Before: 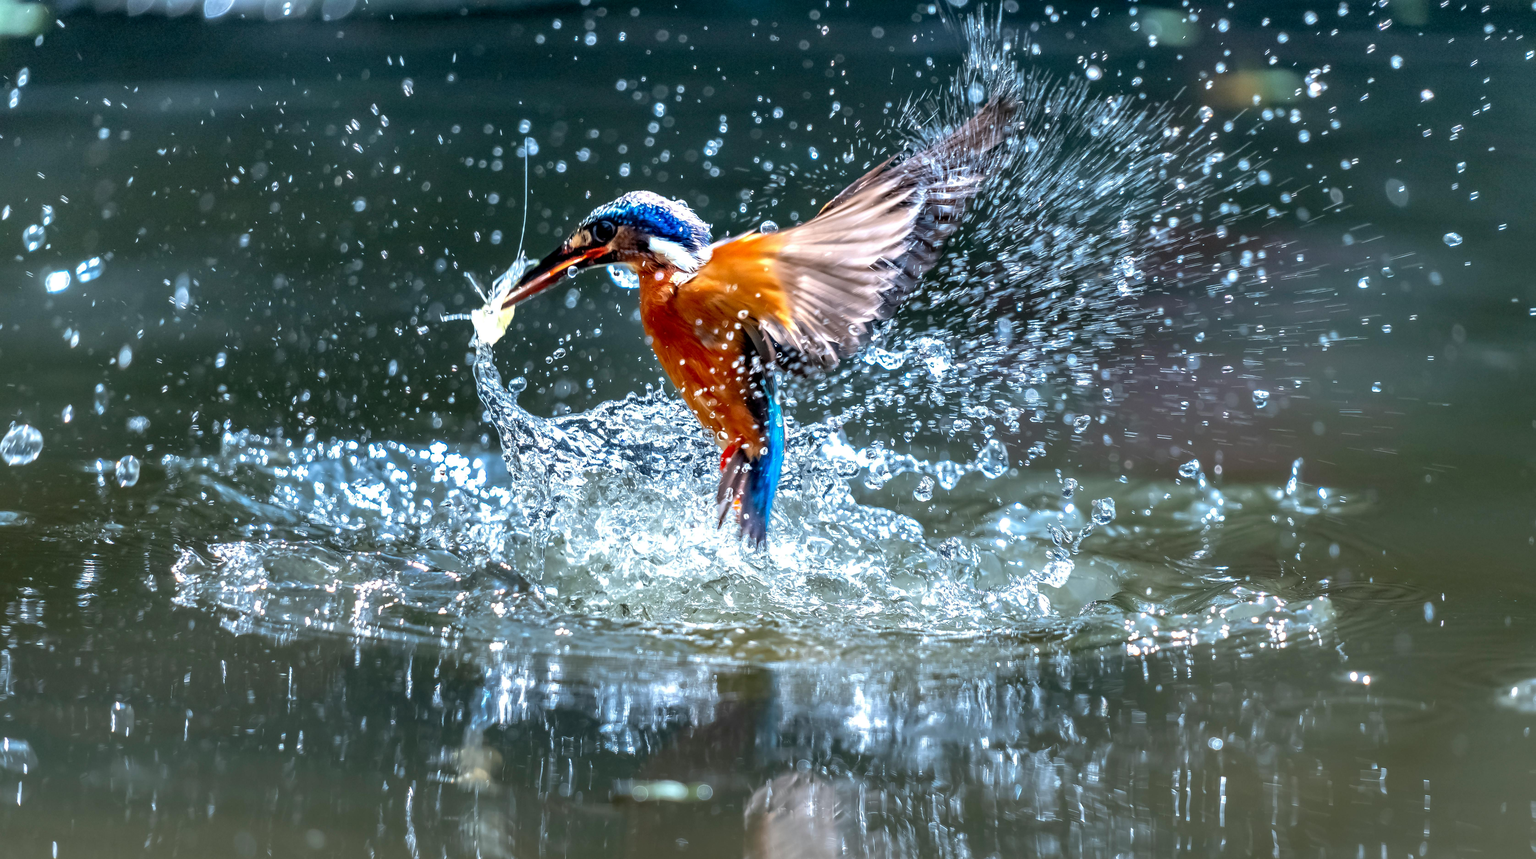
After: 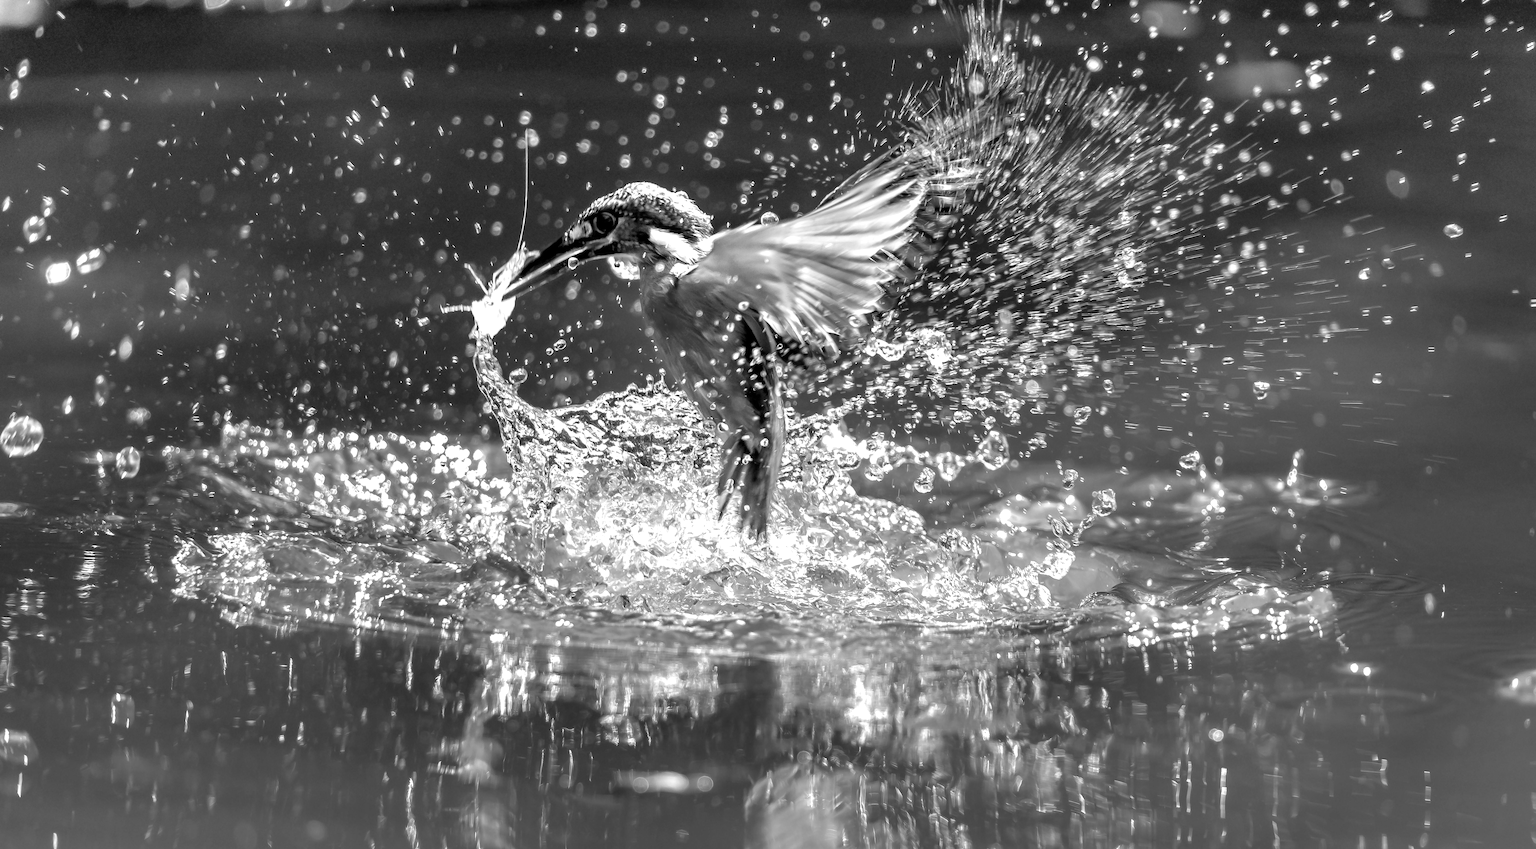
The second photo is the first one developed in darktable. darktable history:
exposure: exposure 0.078 EV, compensate highlight preservation false
crop: top 1.049%, right 0.001%
color zones: curves: ch1 [(0, -0.014) (0.143, -0.013) (0.286, -0.013) (0.429, -0.016) (0.571, -0.019) (0.714, -0.015) (0.857, 0.002) (1, -0.014)]
color contrast: green-magenta contrast 1.12, blue-yellow contrast 1.95, unbound 0
